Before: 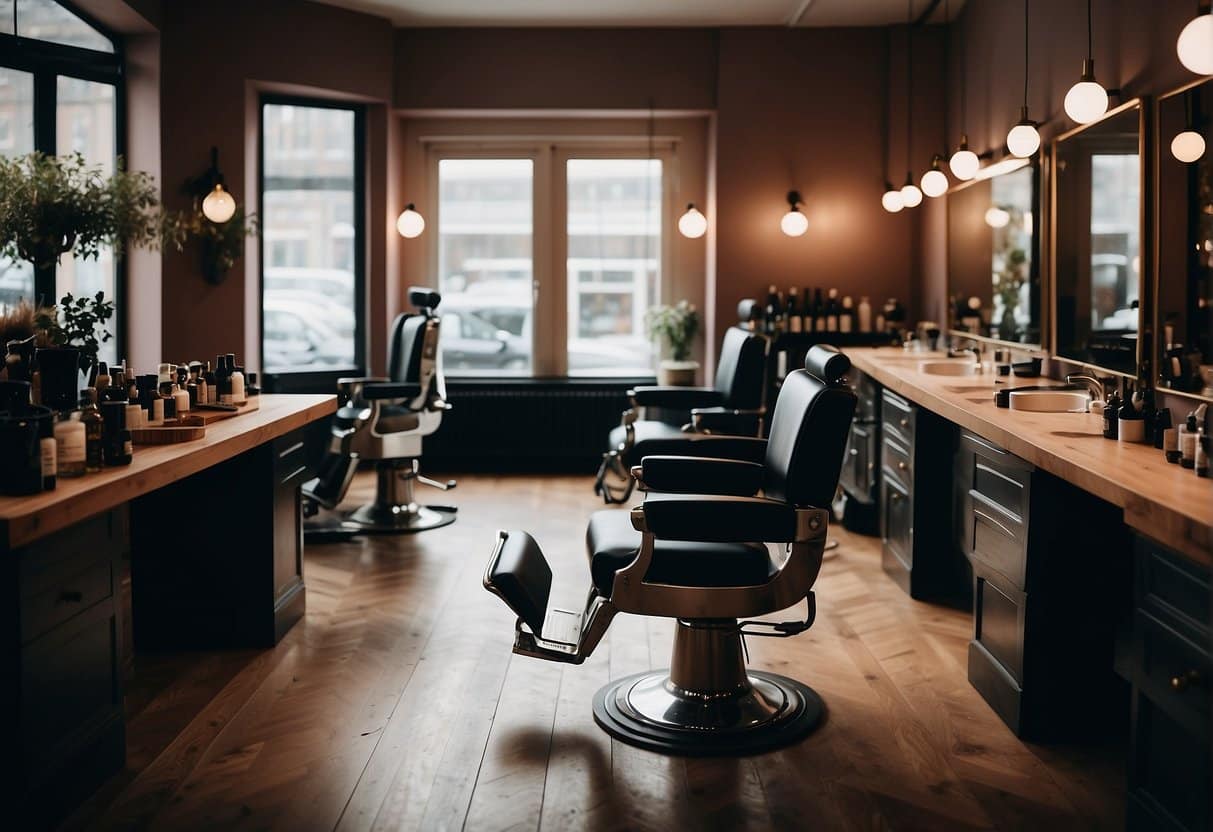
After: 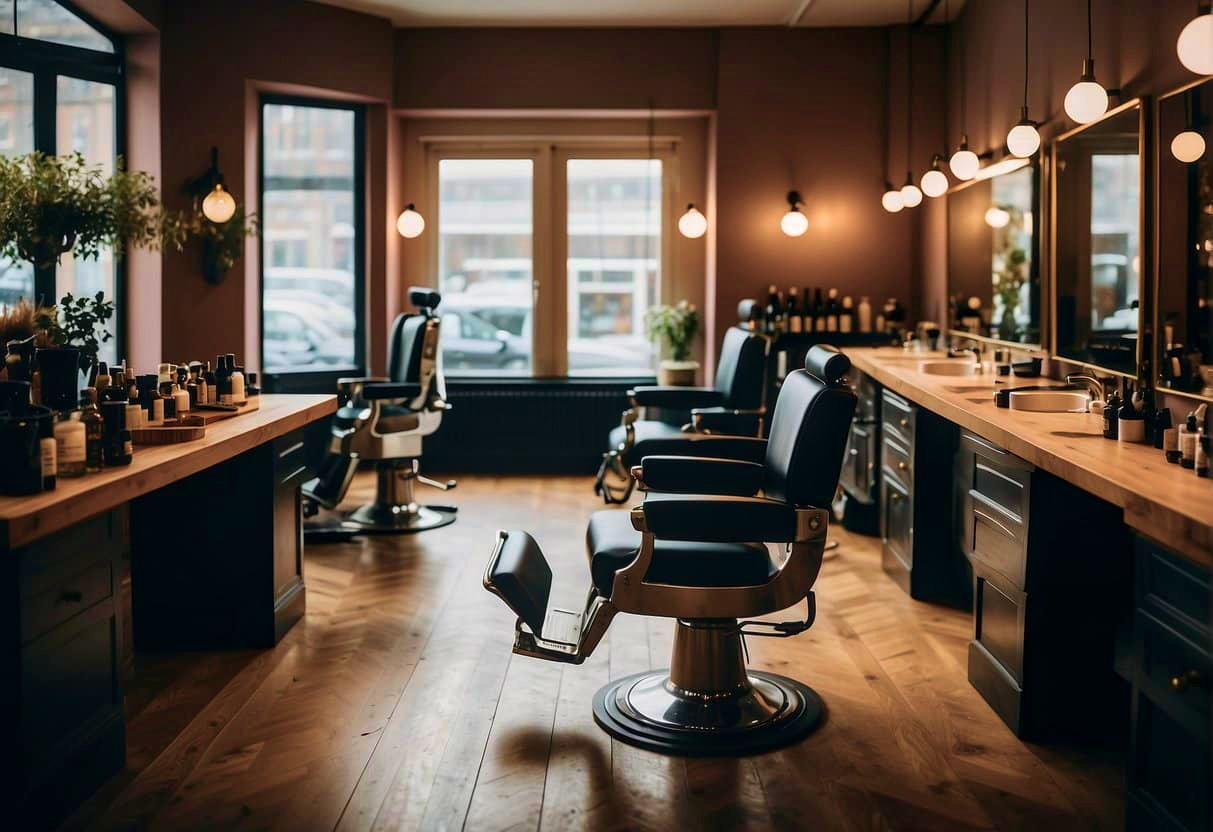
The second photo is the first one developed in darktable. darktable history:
velvia: strength 75%
local contrast: on, module defaults
